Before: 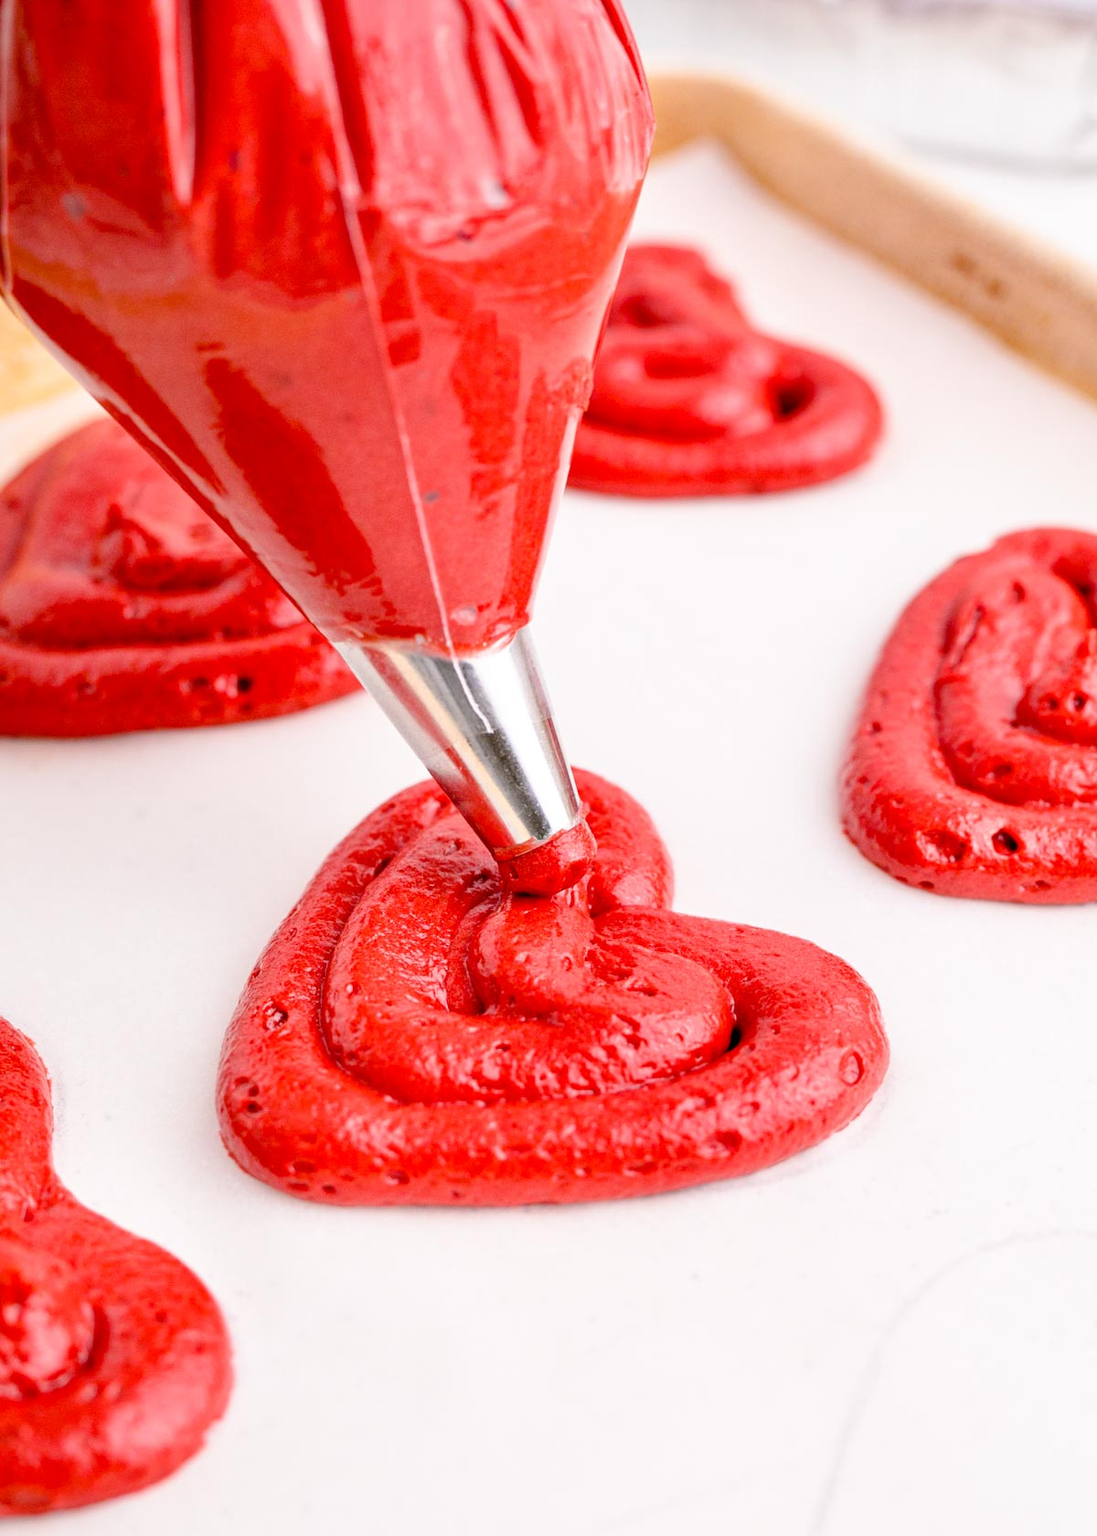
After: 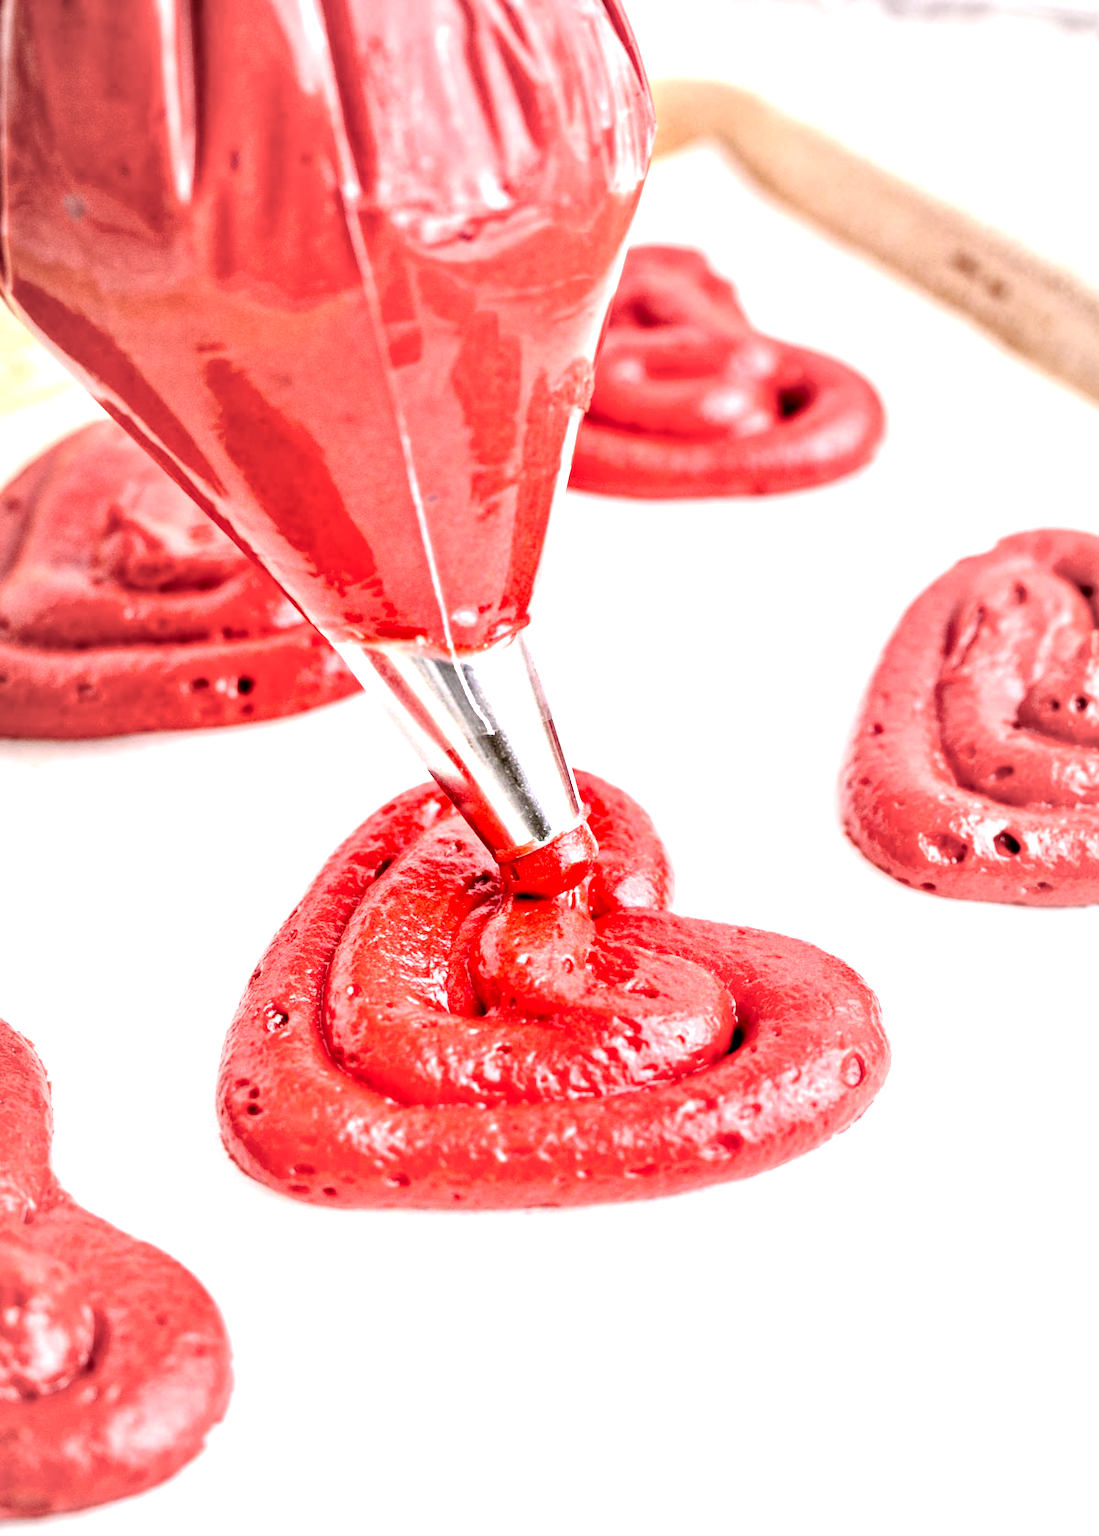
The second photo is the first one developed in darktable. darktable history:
contrast equalizer: y [[0.511, 0.558, 0.631, 0.632, 0.559, 0.512], [0.5 ×6], [0.507, 0.559, 0.627, 0.644, 0.647, 0.647], [0 ×6], [0 ×6]]
crop: top 0.05%, bottom 0.098%
vignetting: fall-off start 18.21%, fall-off radius 137.95%, brightness -0.207, center (-0.078, 0.066), width/height ratio 0.62, shape 0.59
exposure: black level correction 0, exposure 0.95 EV, compensate exposure bias true, compensate highlight preservation false
